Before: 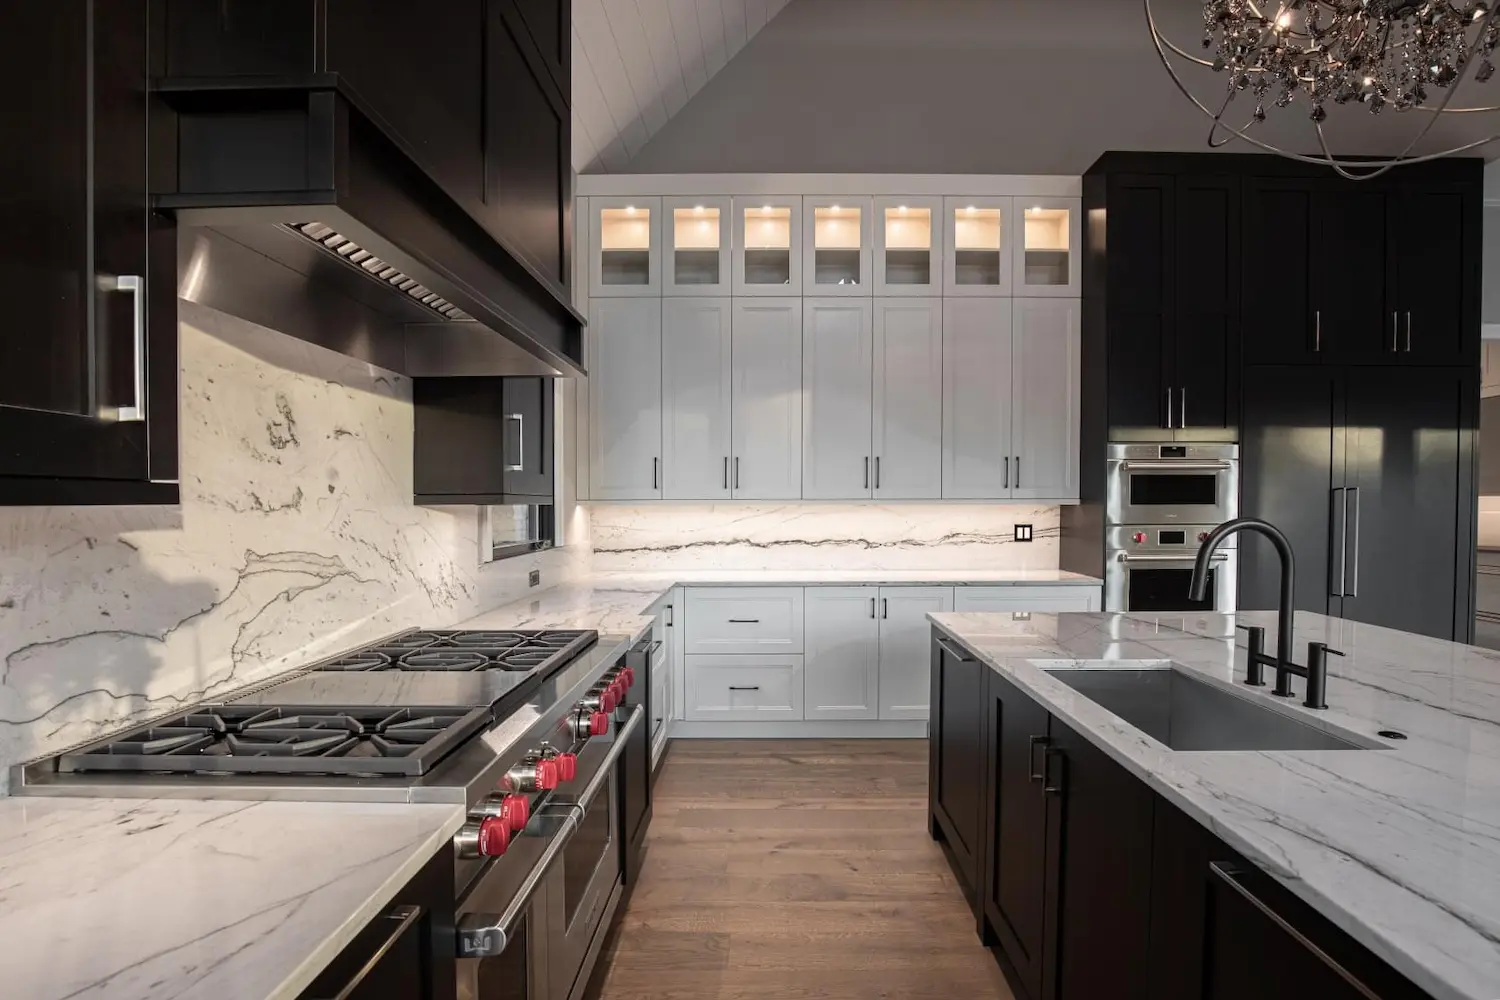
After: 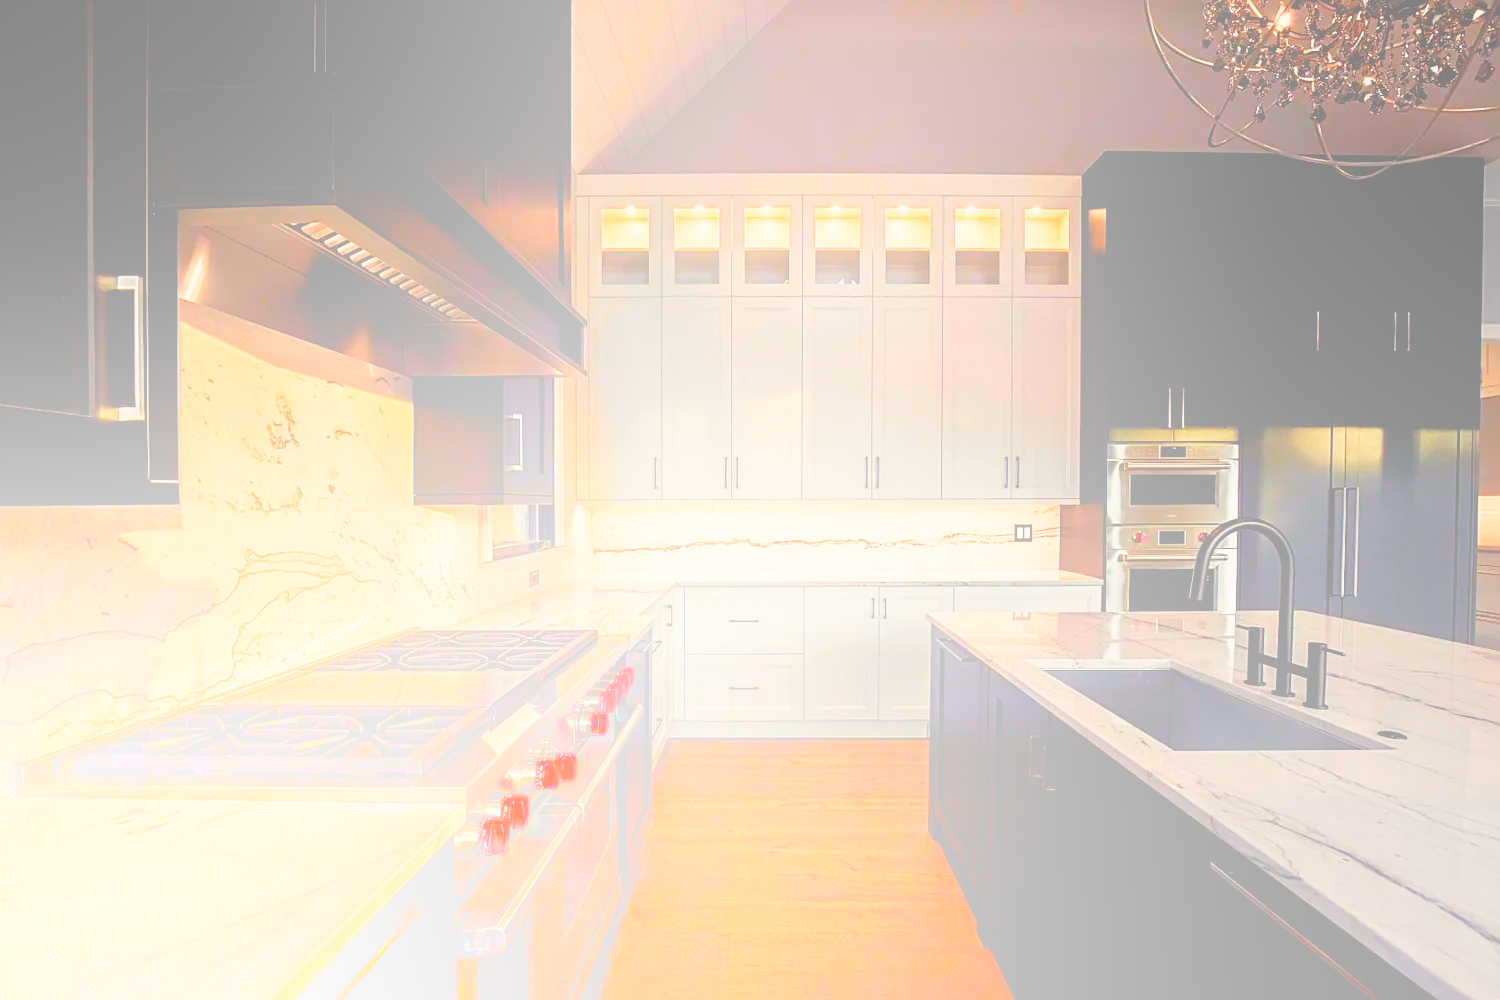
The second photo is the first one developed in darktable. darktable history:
sharpen: on, module defaults
color balance rgb: shadows lift › chroma 3%, shadows lift › hue 280.8°, power › hue 330°, highlights gain › chroma 3%, highlights gain › hue 75.6°, global offset › luminance -1%, perceptual saturation grading › global saturation 20%, perceptual saturation grading › highlights -25%, perceptual saturation grading › shadows 50%, global vibrance 20%
sigmoid: contrast 1.93, skew 0.29, preserve hue 0%
bloom: size 85%, threshold 5%, strength 85%
